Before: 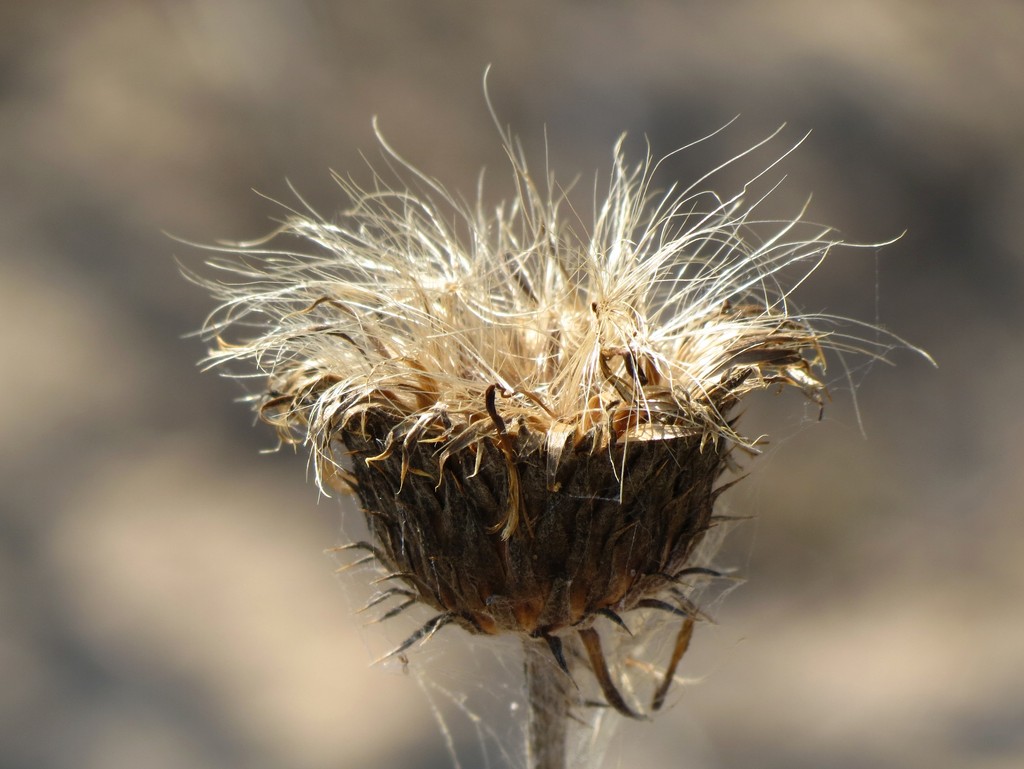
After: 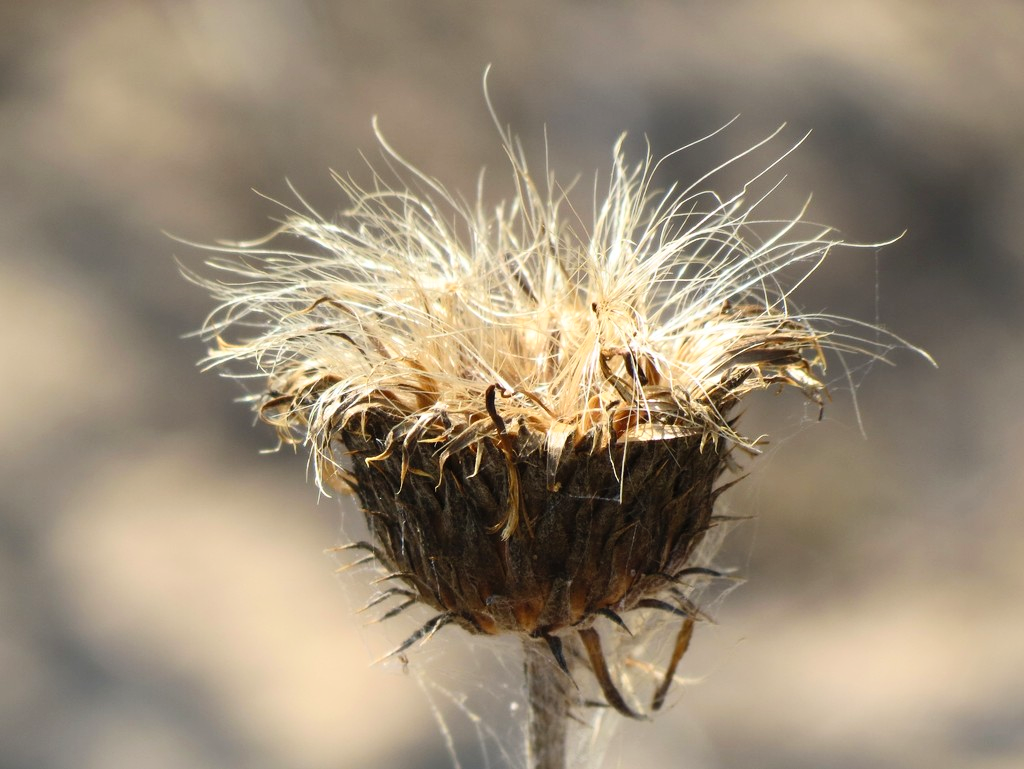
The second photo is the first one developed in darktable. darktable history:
contrast brightness saturation: contrast 0.202, brightness 0.149, saturation 0.143
